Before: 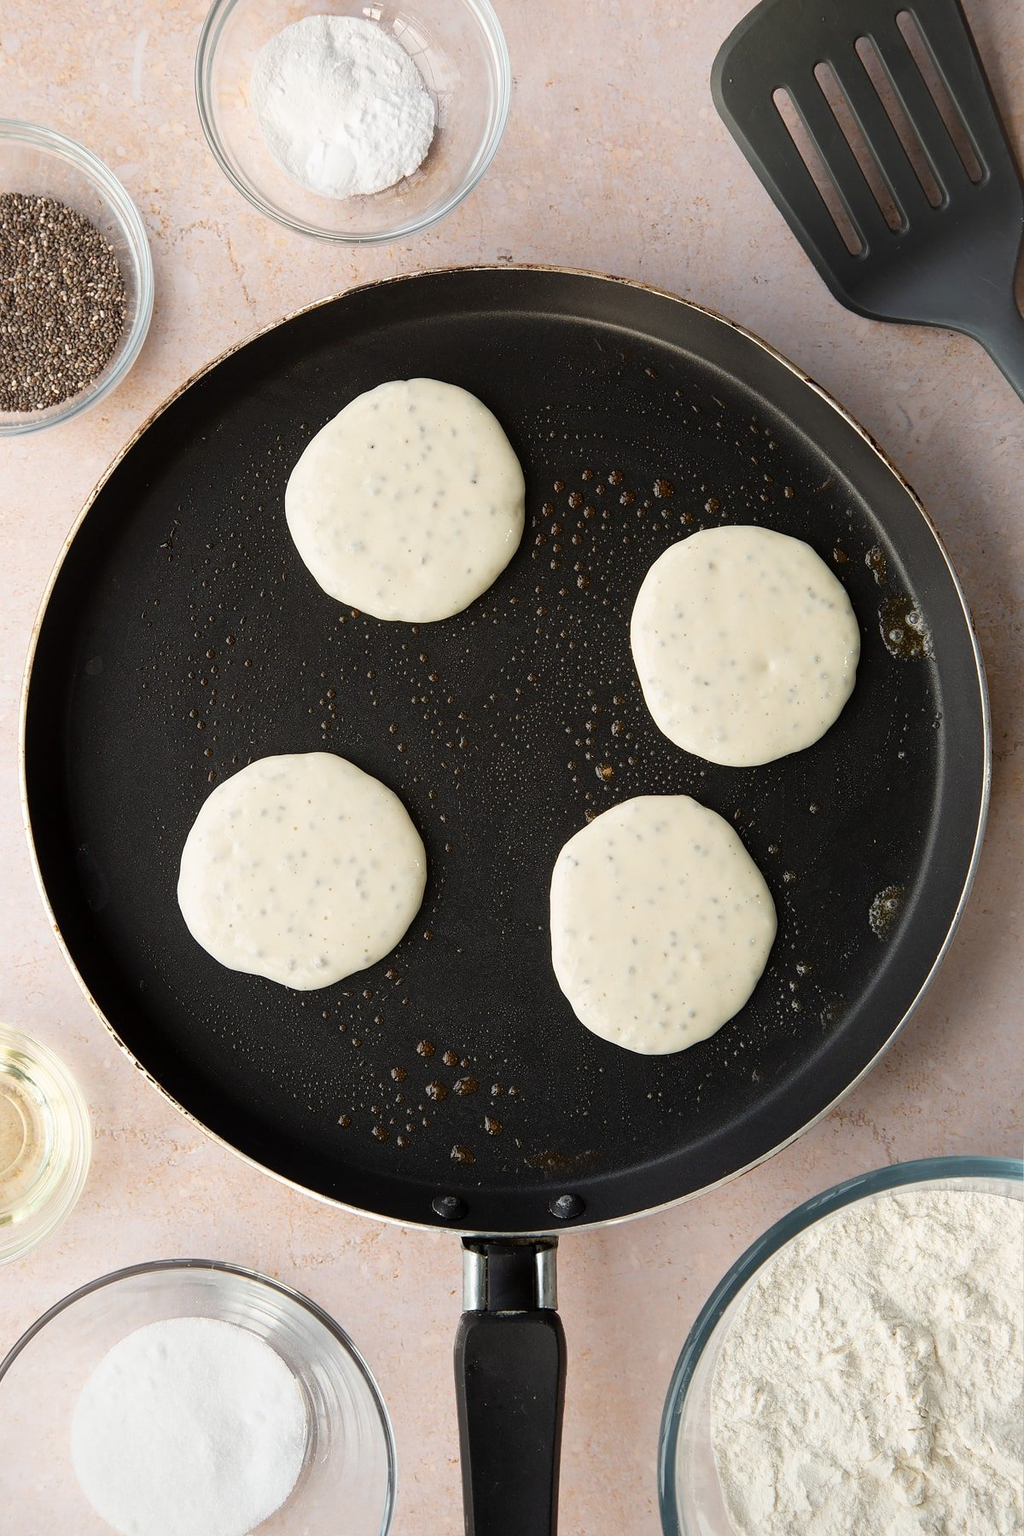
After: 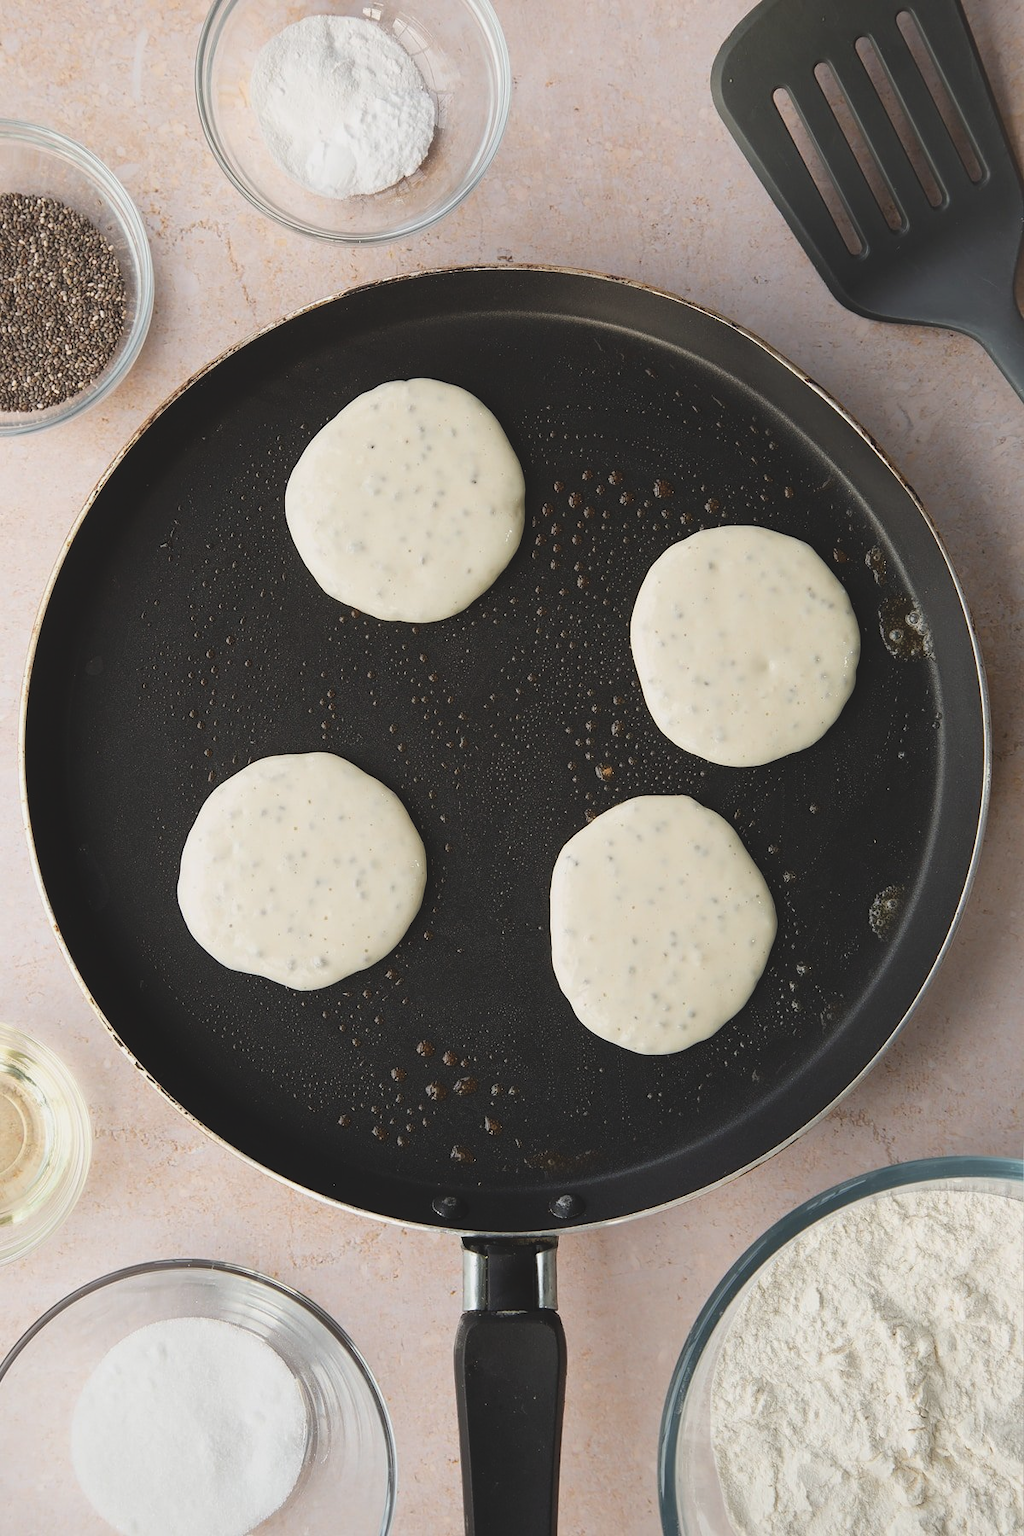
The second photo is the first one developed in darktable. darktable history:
contrast brightness saturation: saturation -0.049
exposure: black level correction -0.014, exposure -0.195 EV, compensate highlight preservation false
